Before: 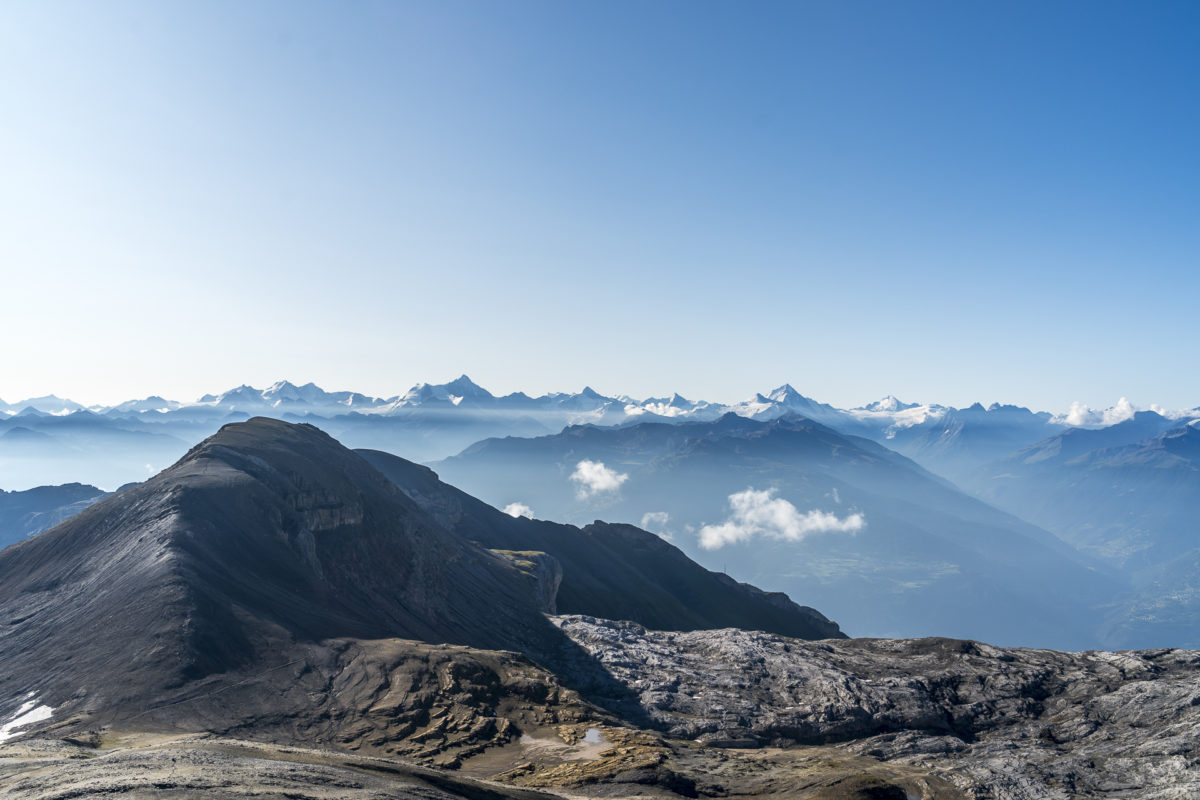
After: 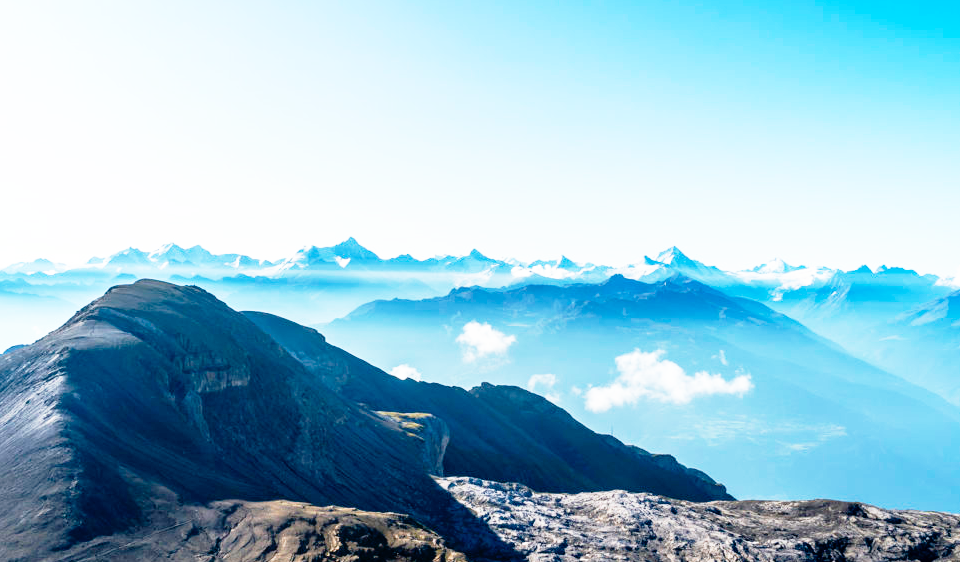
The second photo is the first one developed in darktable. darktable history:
base curve: curves: ch0 [(0, 0) (0.012, 0.01) (0.073, 0.168) (0.31, 0.711) (0.645, 0.957) (1, 1)], preserve colors none
color balance rgb: perceptual saturation grading › global saturation 9.65%, global vibrance 22.753%
crop: left 9.436%, top 17.324%, right 10.555%, bottom 12.315%
